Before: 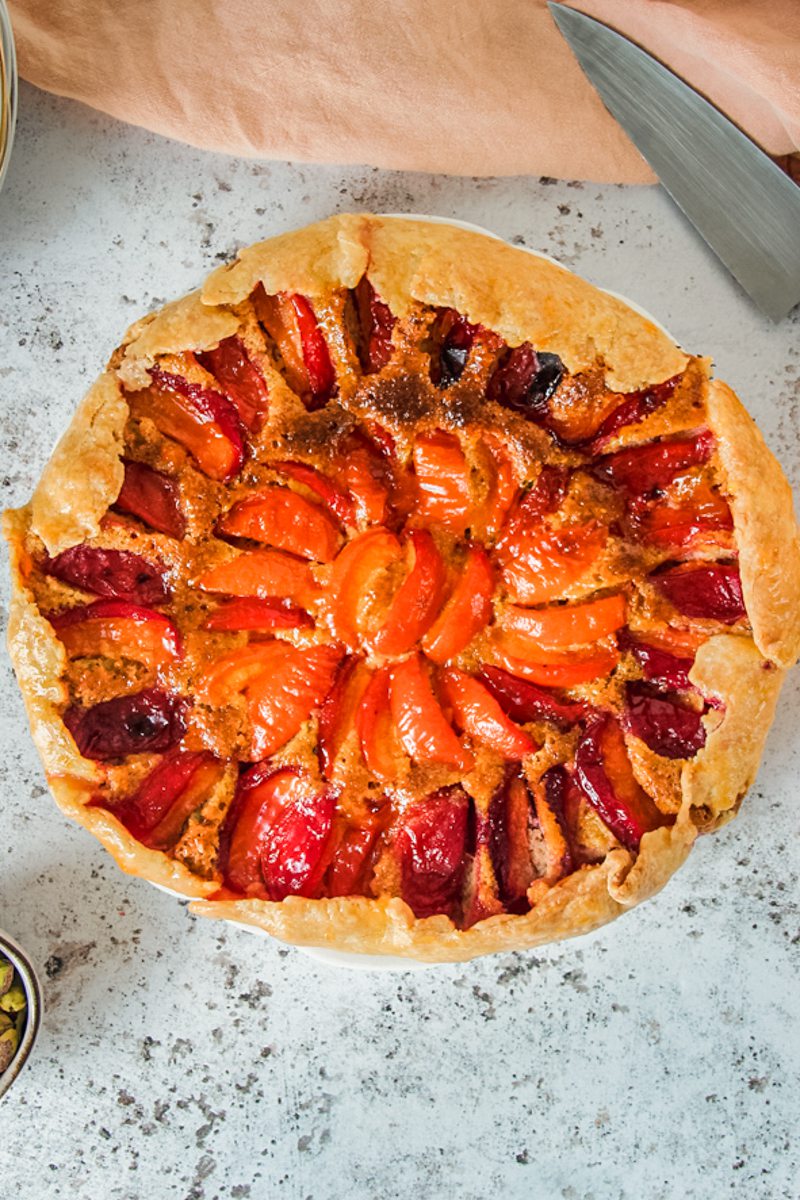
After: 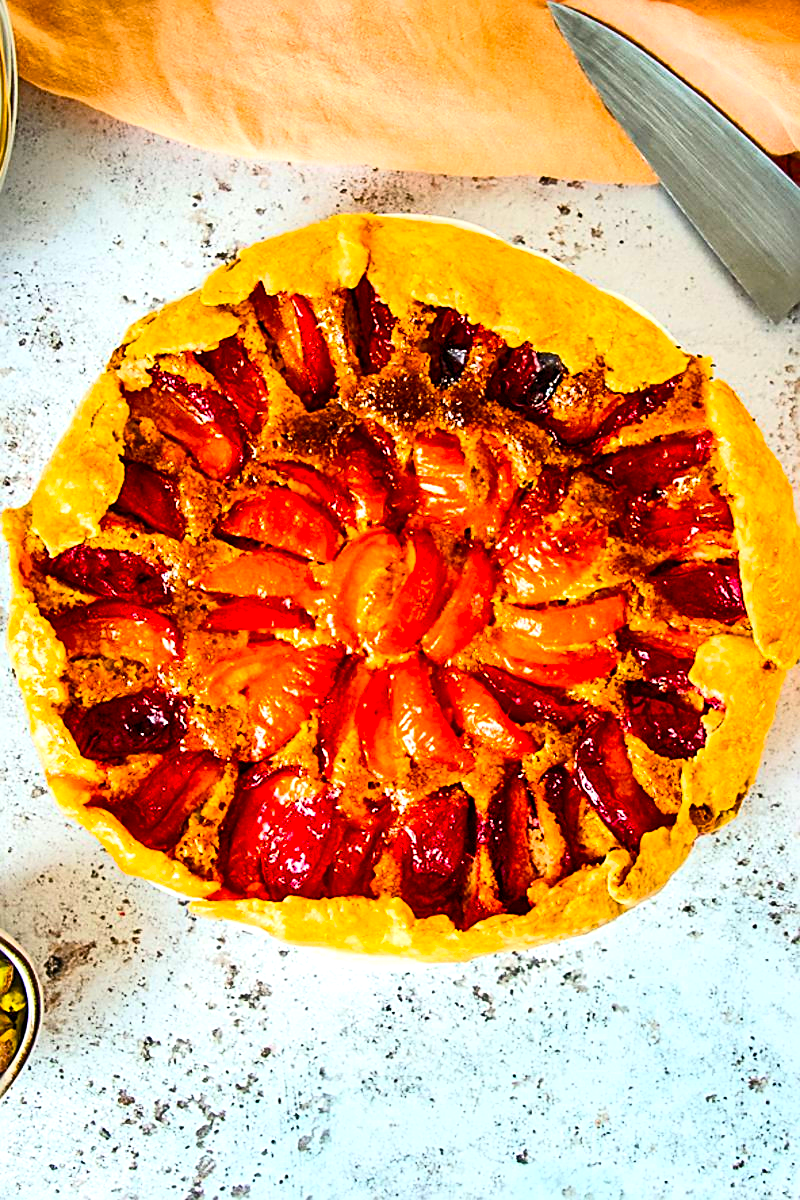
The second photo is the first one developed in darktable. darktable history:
sharpen: amount 0.75
color balance rgb: linear chroma grading › global chroma 9%, perceptual saturation grading › global saturation 36%, perceptual saturation grading › shadows 35%, perceptual brilliance grading › global brilliance 15%, perceptual brilliance grading › shadows -35%, global vibrance 15%
contrast brightness saturation: contrast 0.23, brightness 0.1, saturation 0.29
